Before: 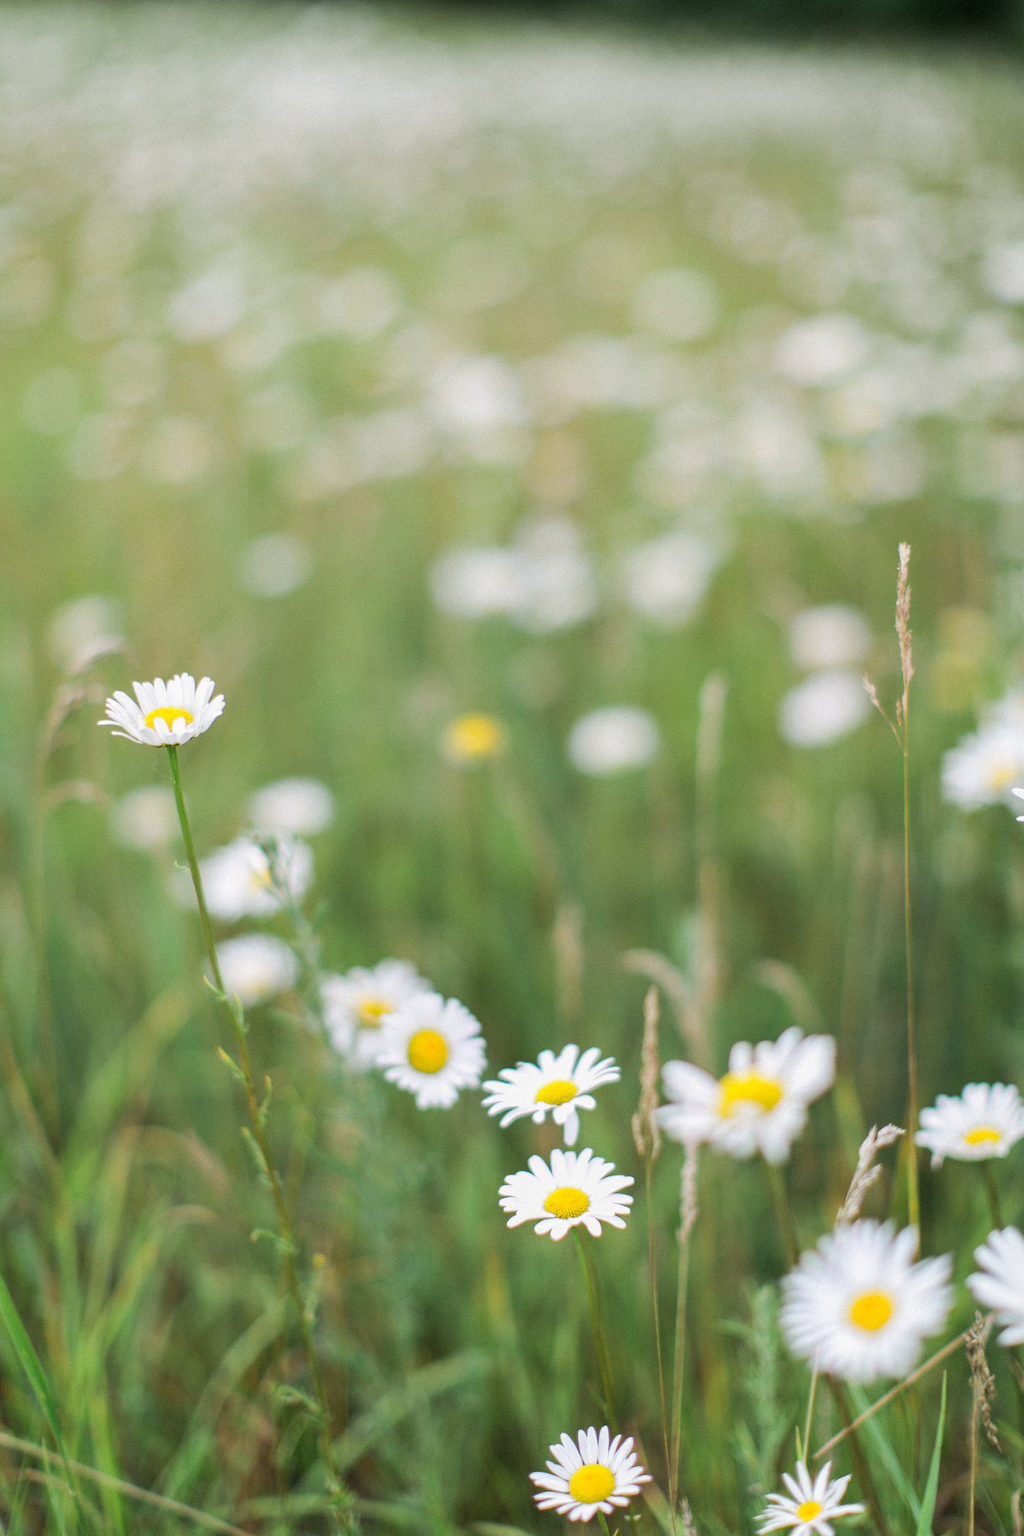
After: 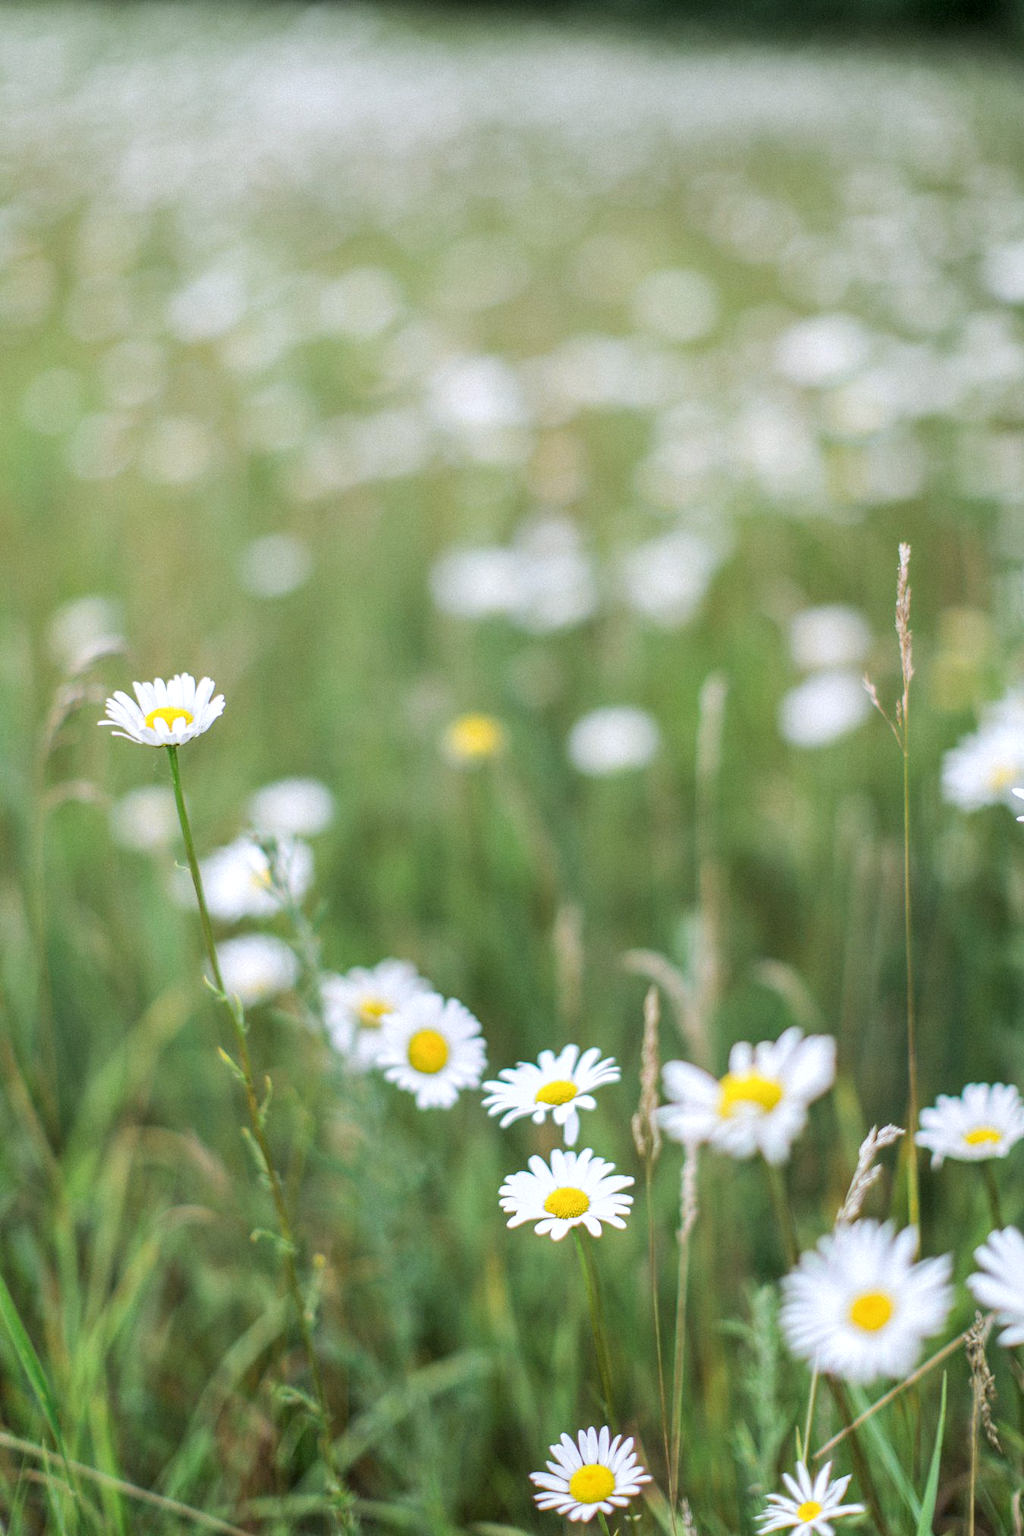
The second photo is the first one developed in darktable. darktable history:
white balance: red 0.974, blue 1.044
local contrast: detail 130%
